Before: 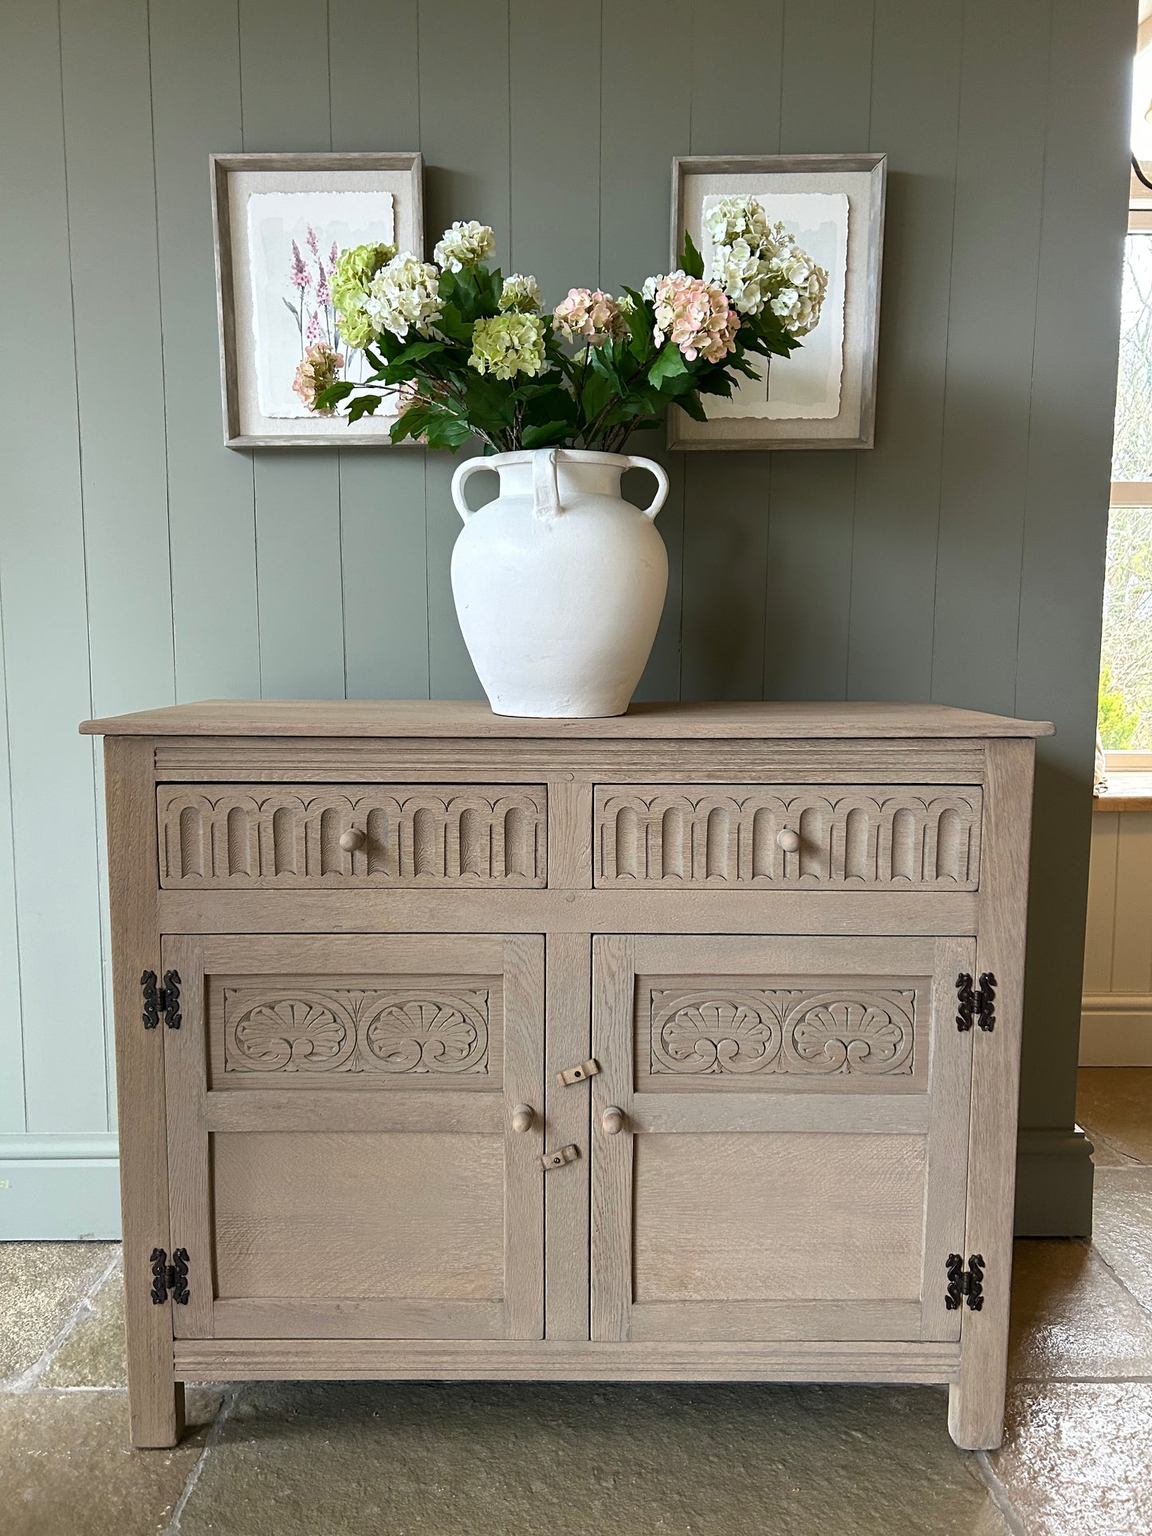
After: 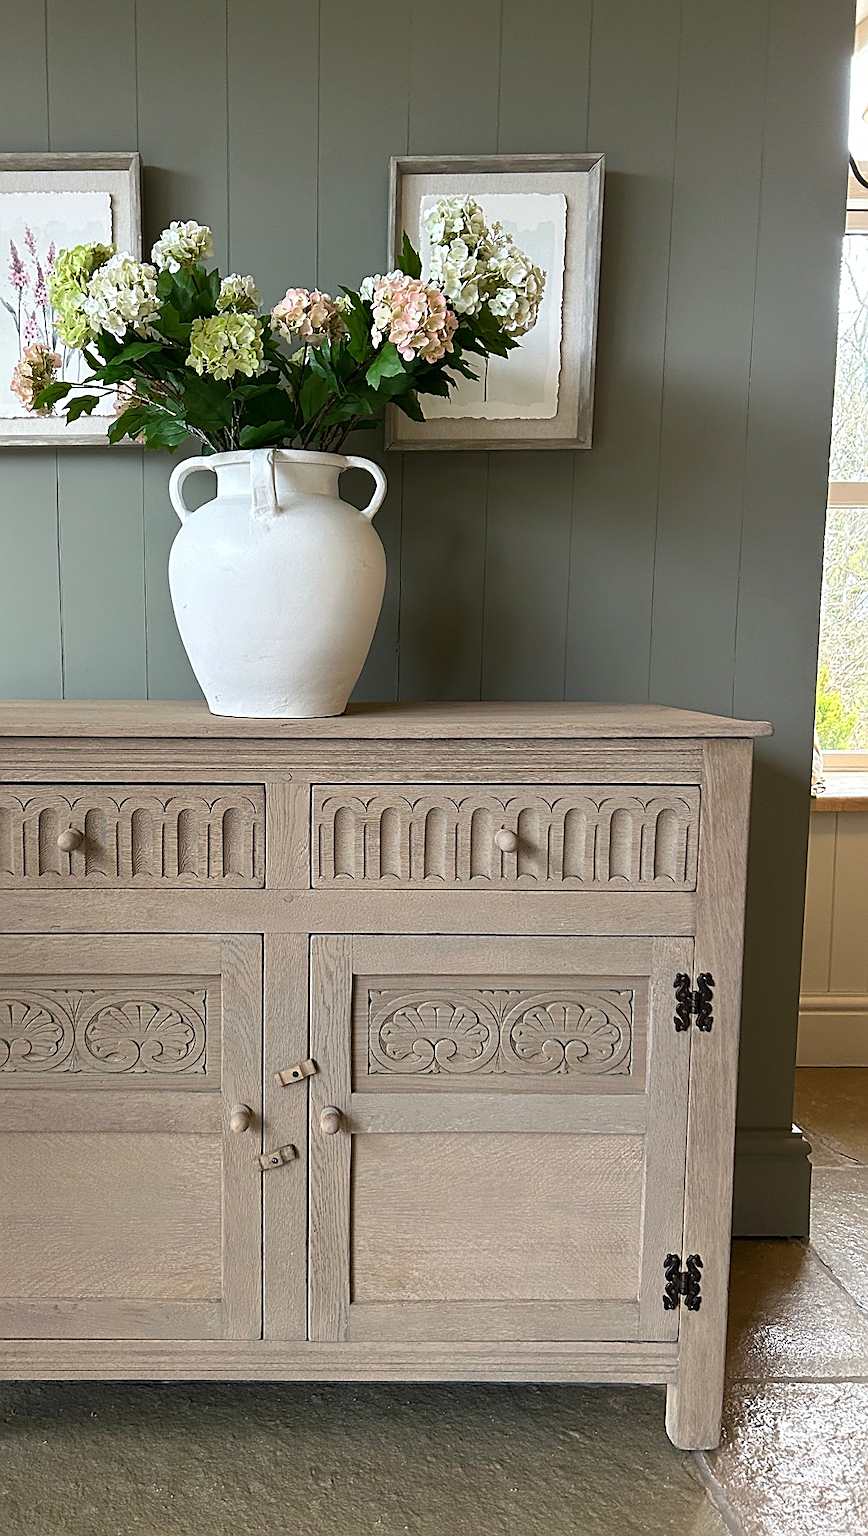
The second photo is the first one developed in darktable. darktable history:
sharpen: amount 0.493
crop and rotate: left 24.541%
